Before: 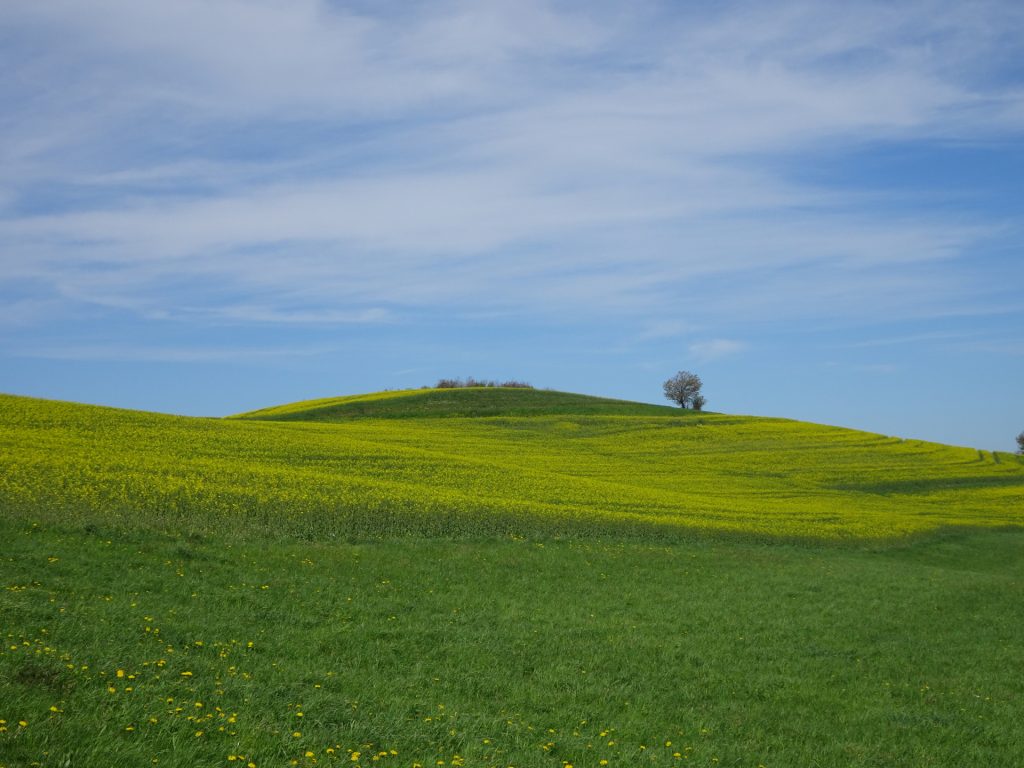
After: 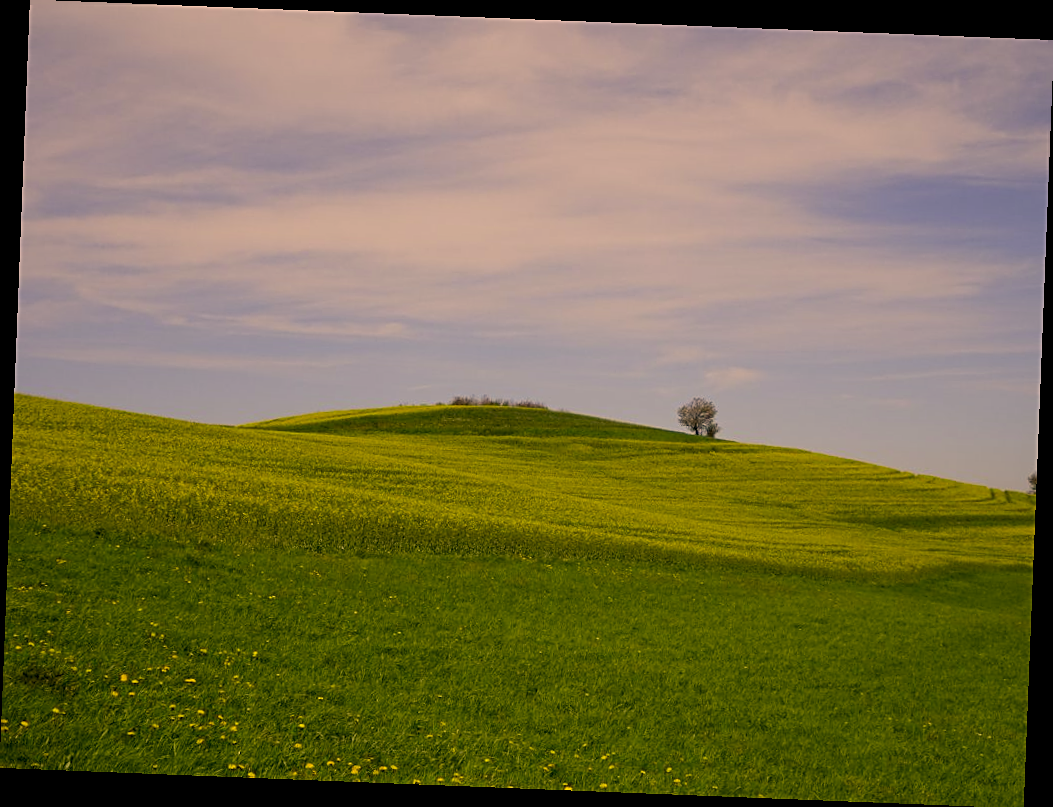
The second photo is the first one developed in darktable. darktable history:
rotate and perspective: rotation 2.27°, automatic cropping off
color correction: highlights a* 17.94, highlights b* 35.39, shadows a* 1.48, shadows b* 6.42, saturation 1.01
sharpen: on, module defaults
exposure: black level correction 0.009, exposure -0.159 EV, compensate highlight preservation false
